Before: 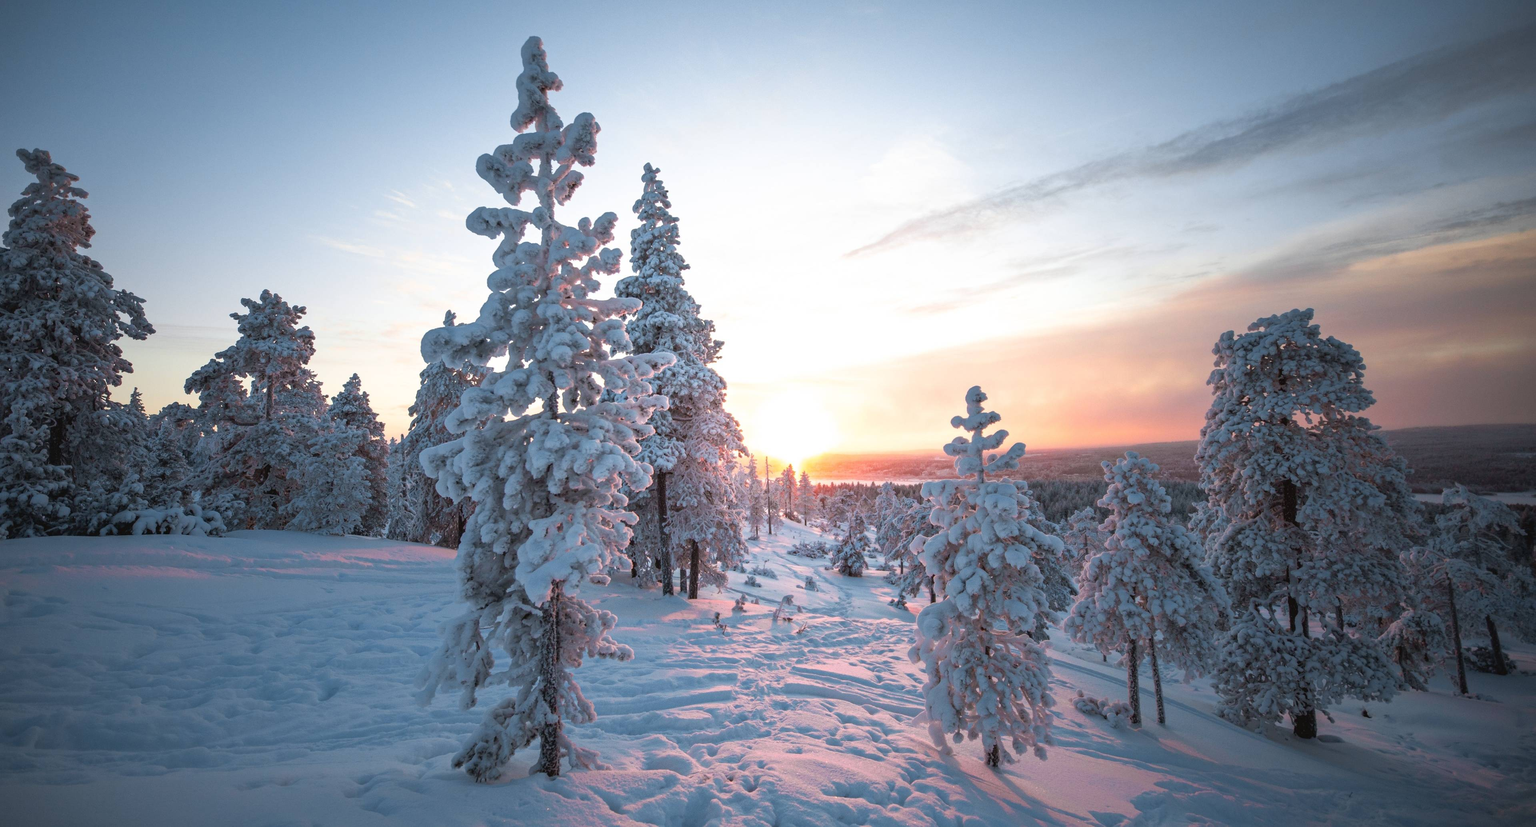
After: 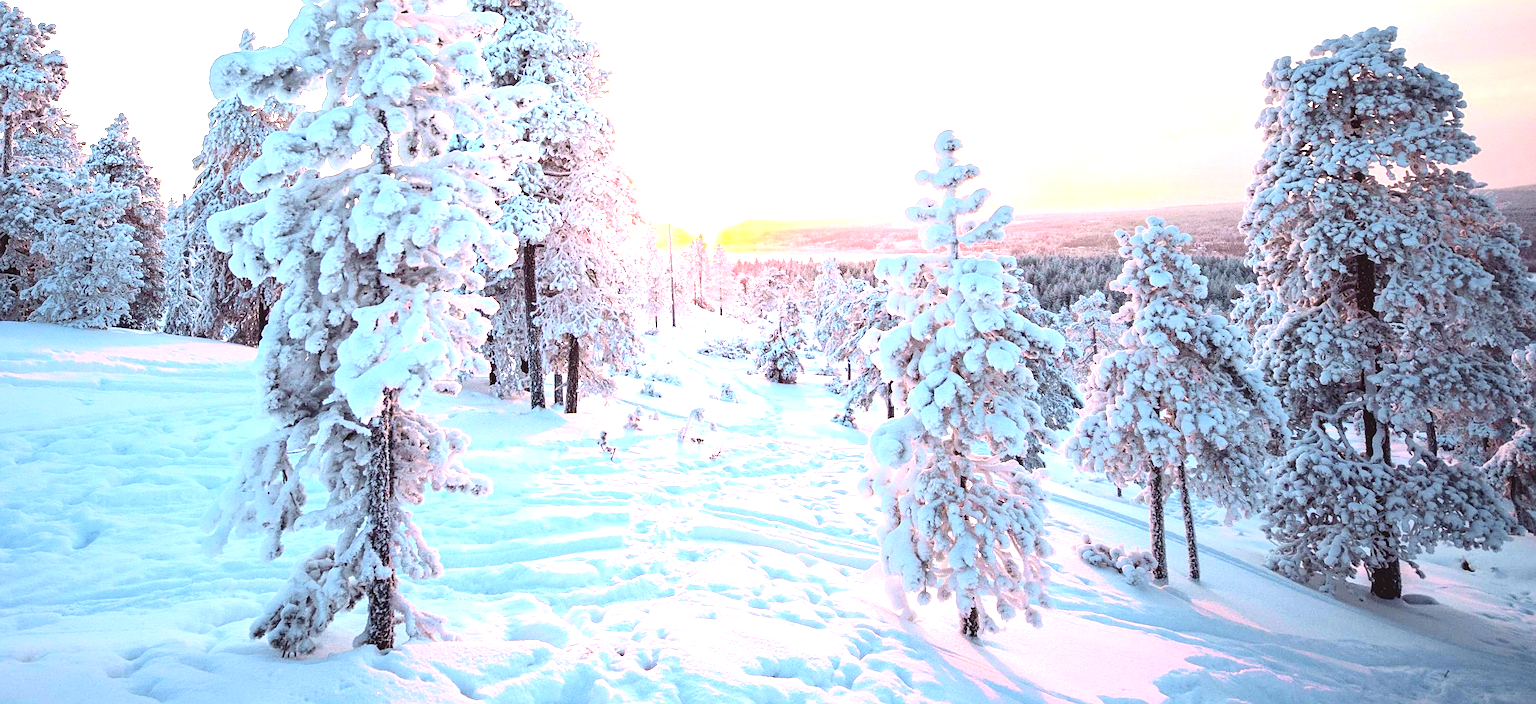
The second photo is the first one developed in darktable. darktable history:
crop and rotate: left 17.207%, top 34.951%, right 7.652%, bottom 1.029%
contrast brightness saturation: contrast 0.248, saturation -0.315
exposure: black level correction 0, exposure 1.871 EV, compensate highlight preservation false
sharpen: on, module defaults
color zones: curves: ch1 [(0.263, 0.53) (0.376, 0.287) (0.487, 0.512) (0.748, 0.547) (1, 0.513)]; ch2 [(0.262, 0.45) (0.751, 0.477)]
color balance rgb: shadows lift › luminance 0.686%, shadows lift › chroma 6.914%, shadows lift › hue 300.09°, linear chroma grading › global chroma 9.786%, perceptual saturation grading › global saturation 30.437%, global vibrance 9.346%
